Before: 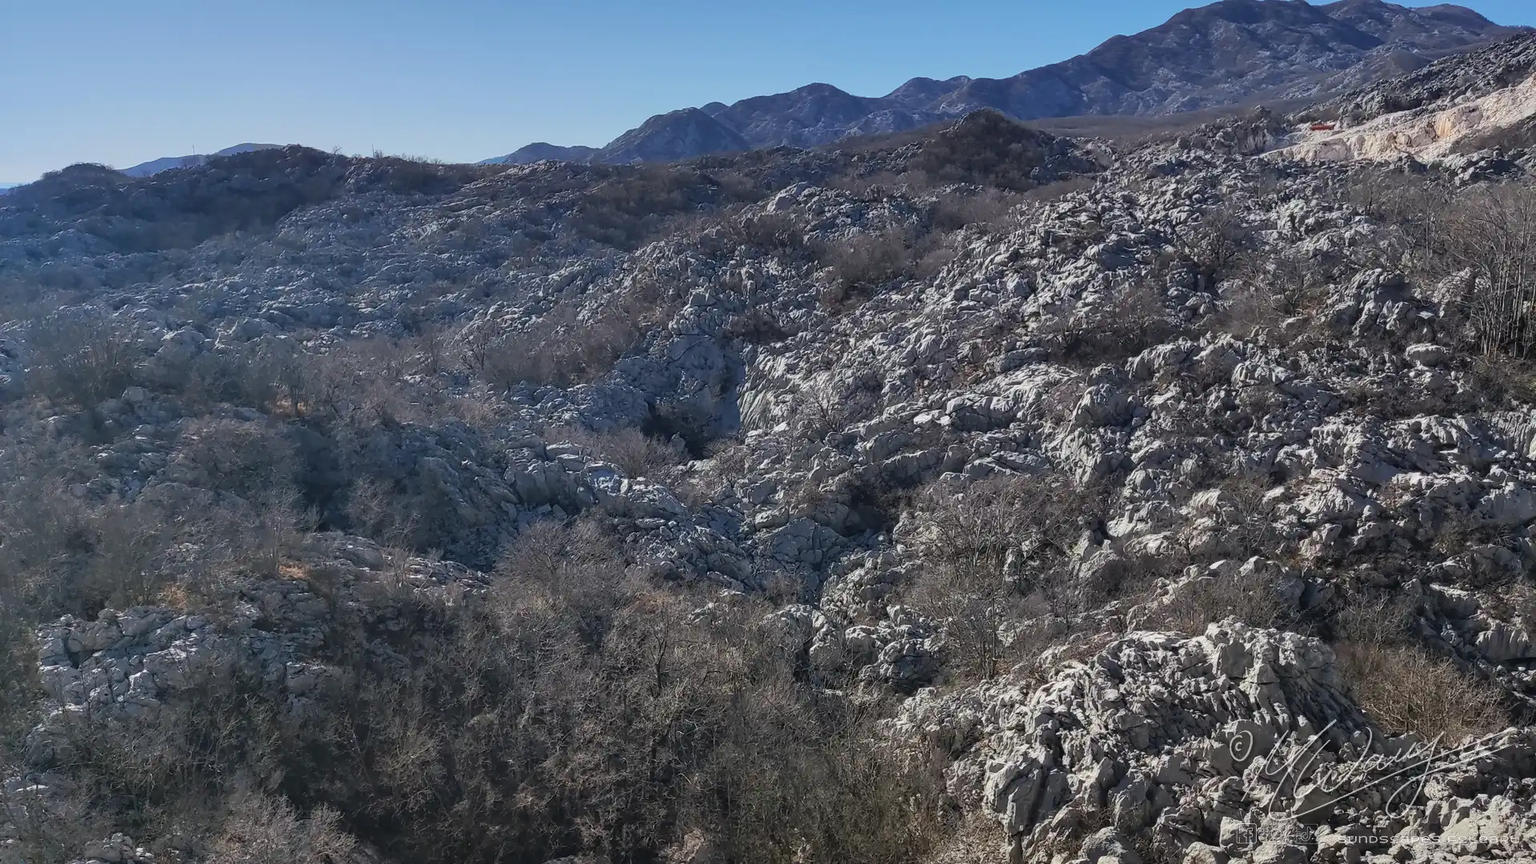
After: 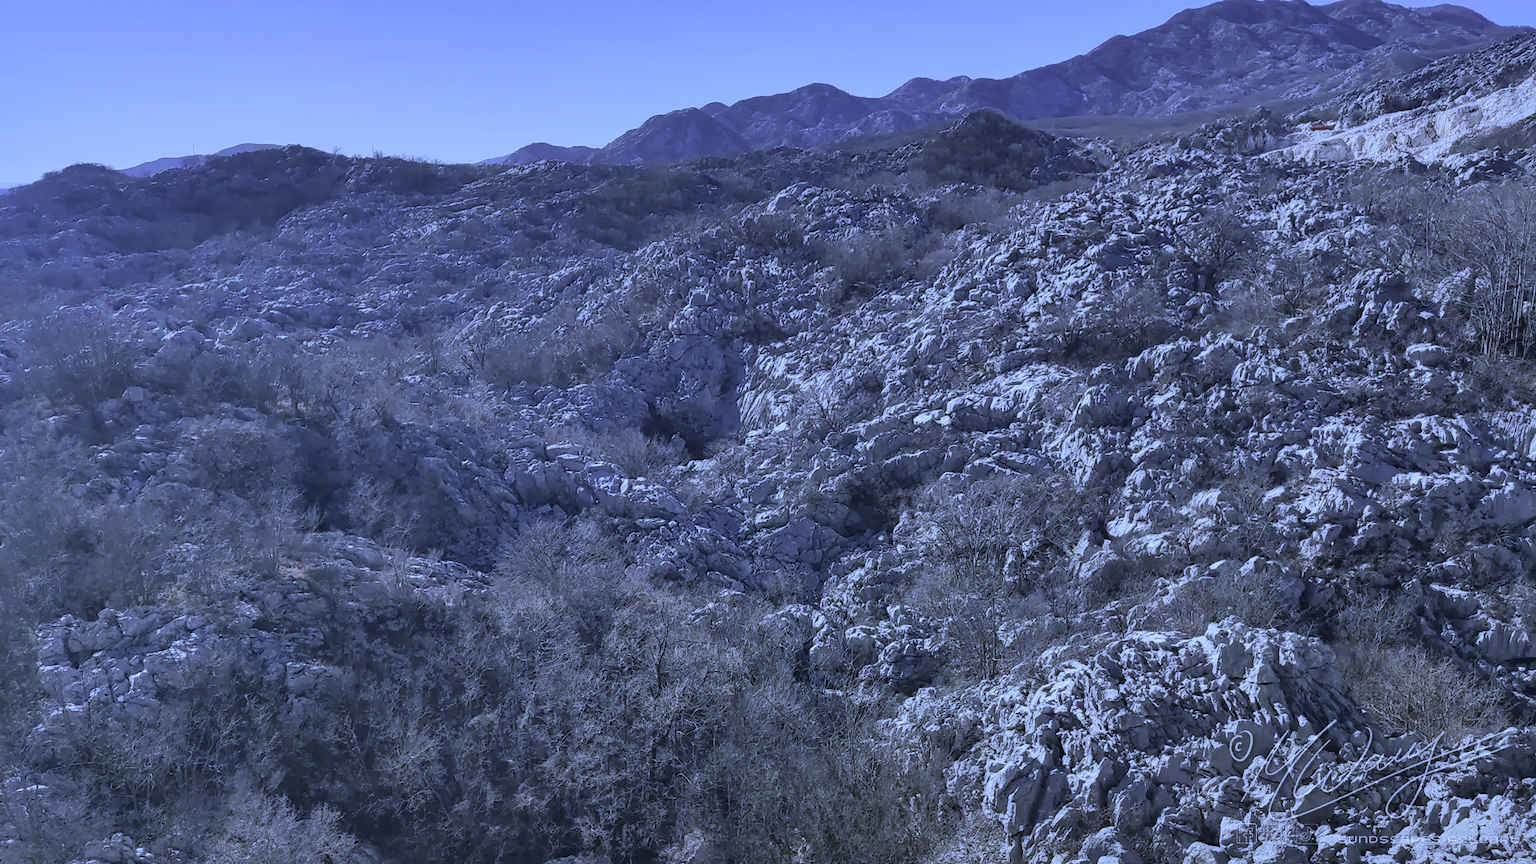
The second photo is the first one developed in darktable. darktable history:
shadows and highlights: on, module defaults
white balance: red 0.766, blue 1.537
contrast brightness saturation: contrast 0.1, saturation -0.36
